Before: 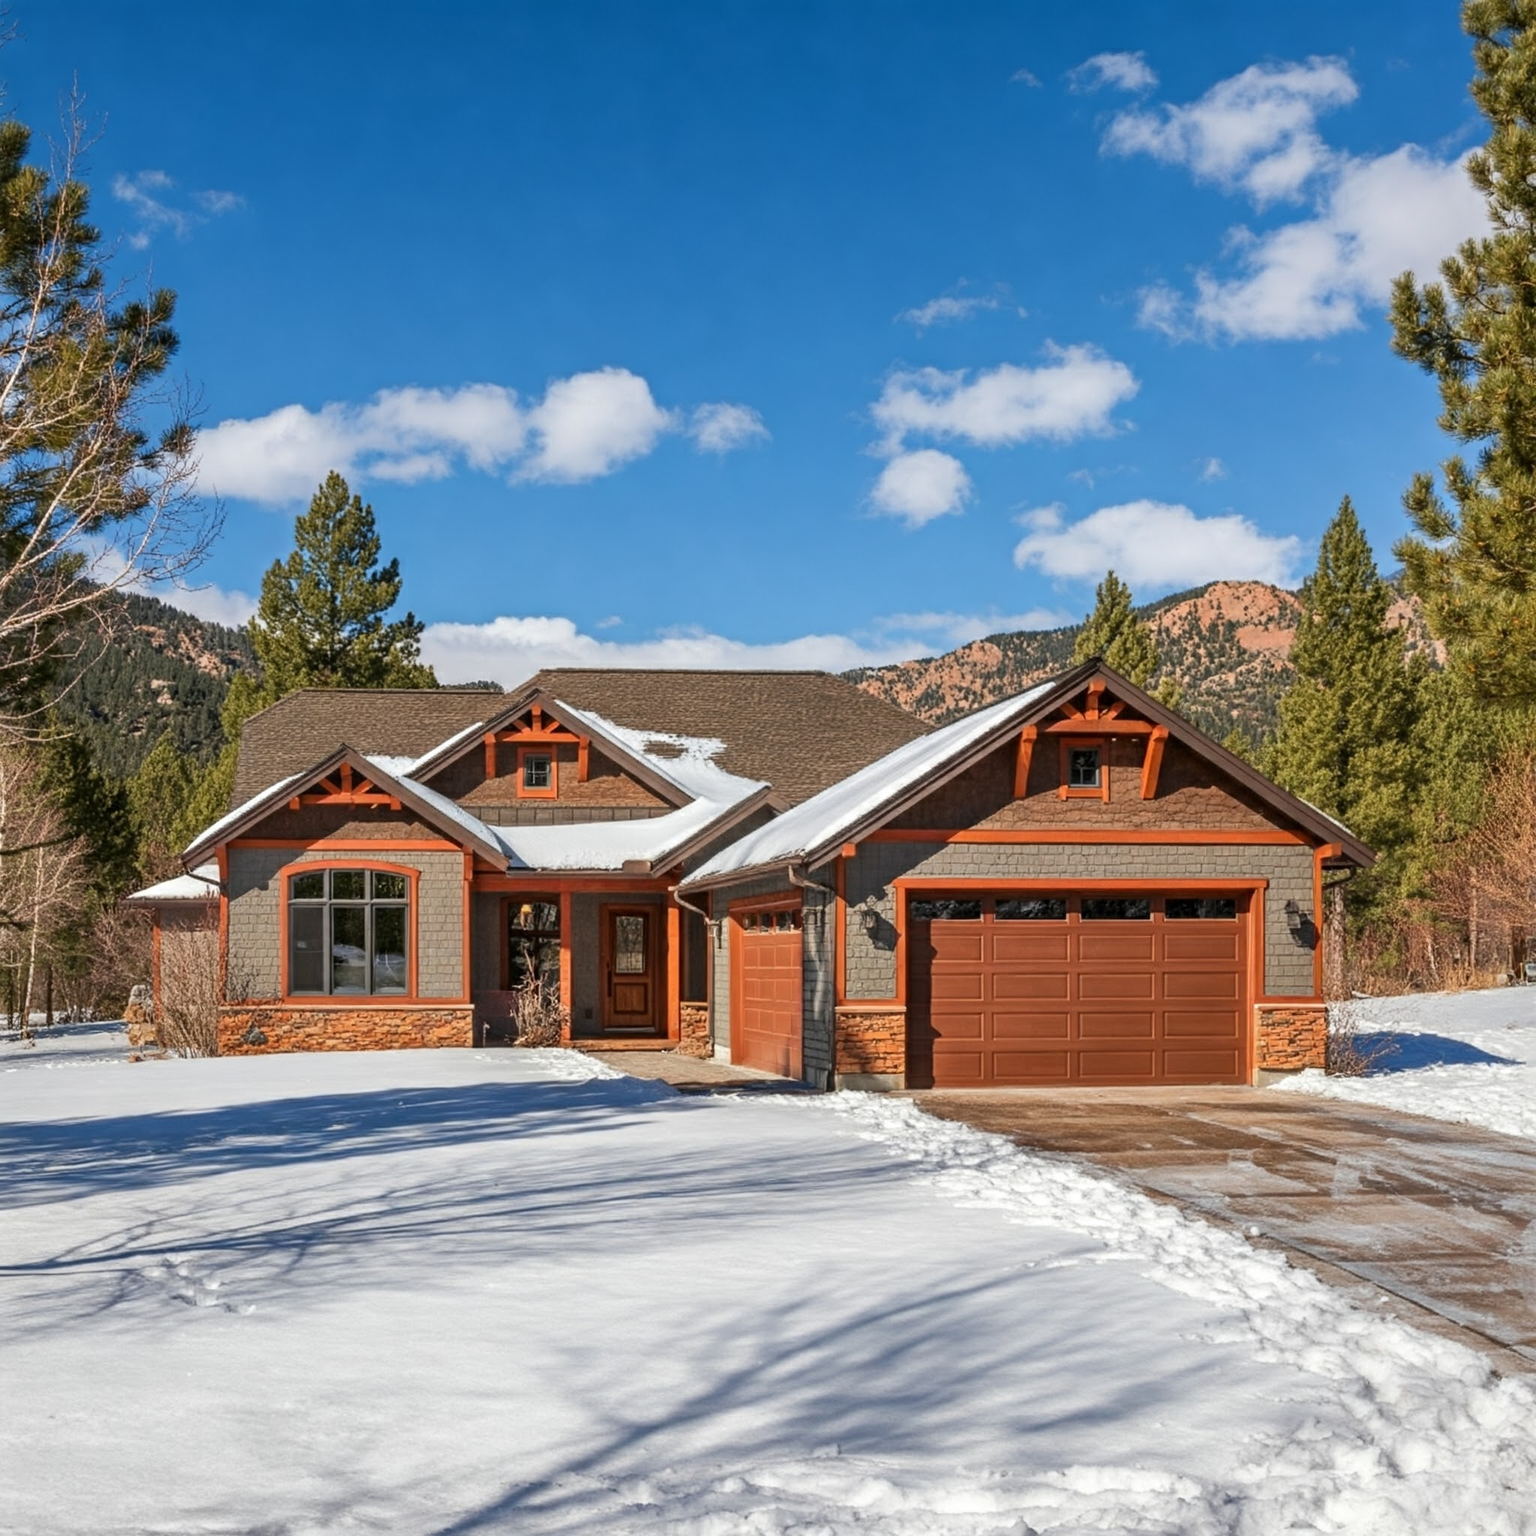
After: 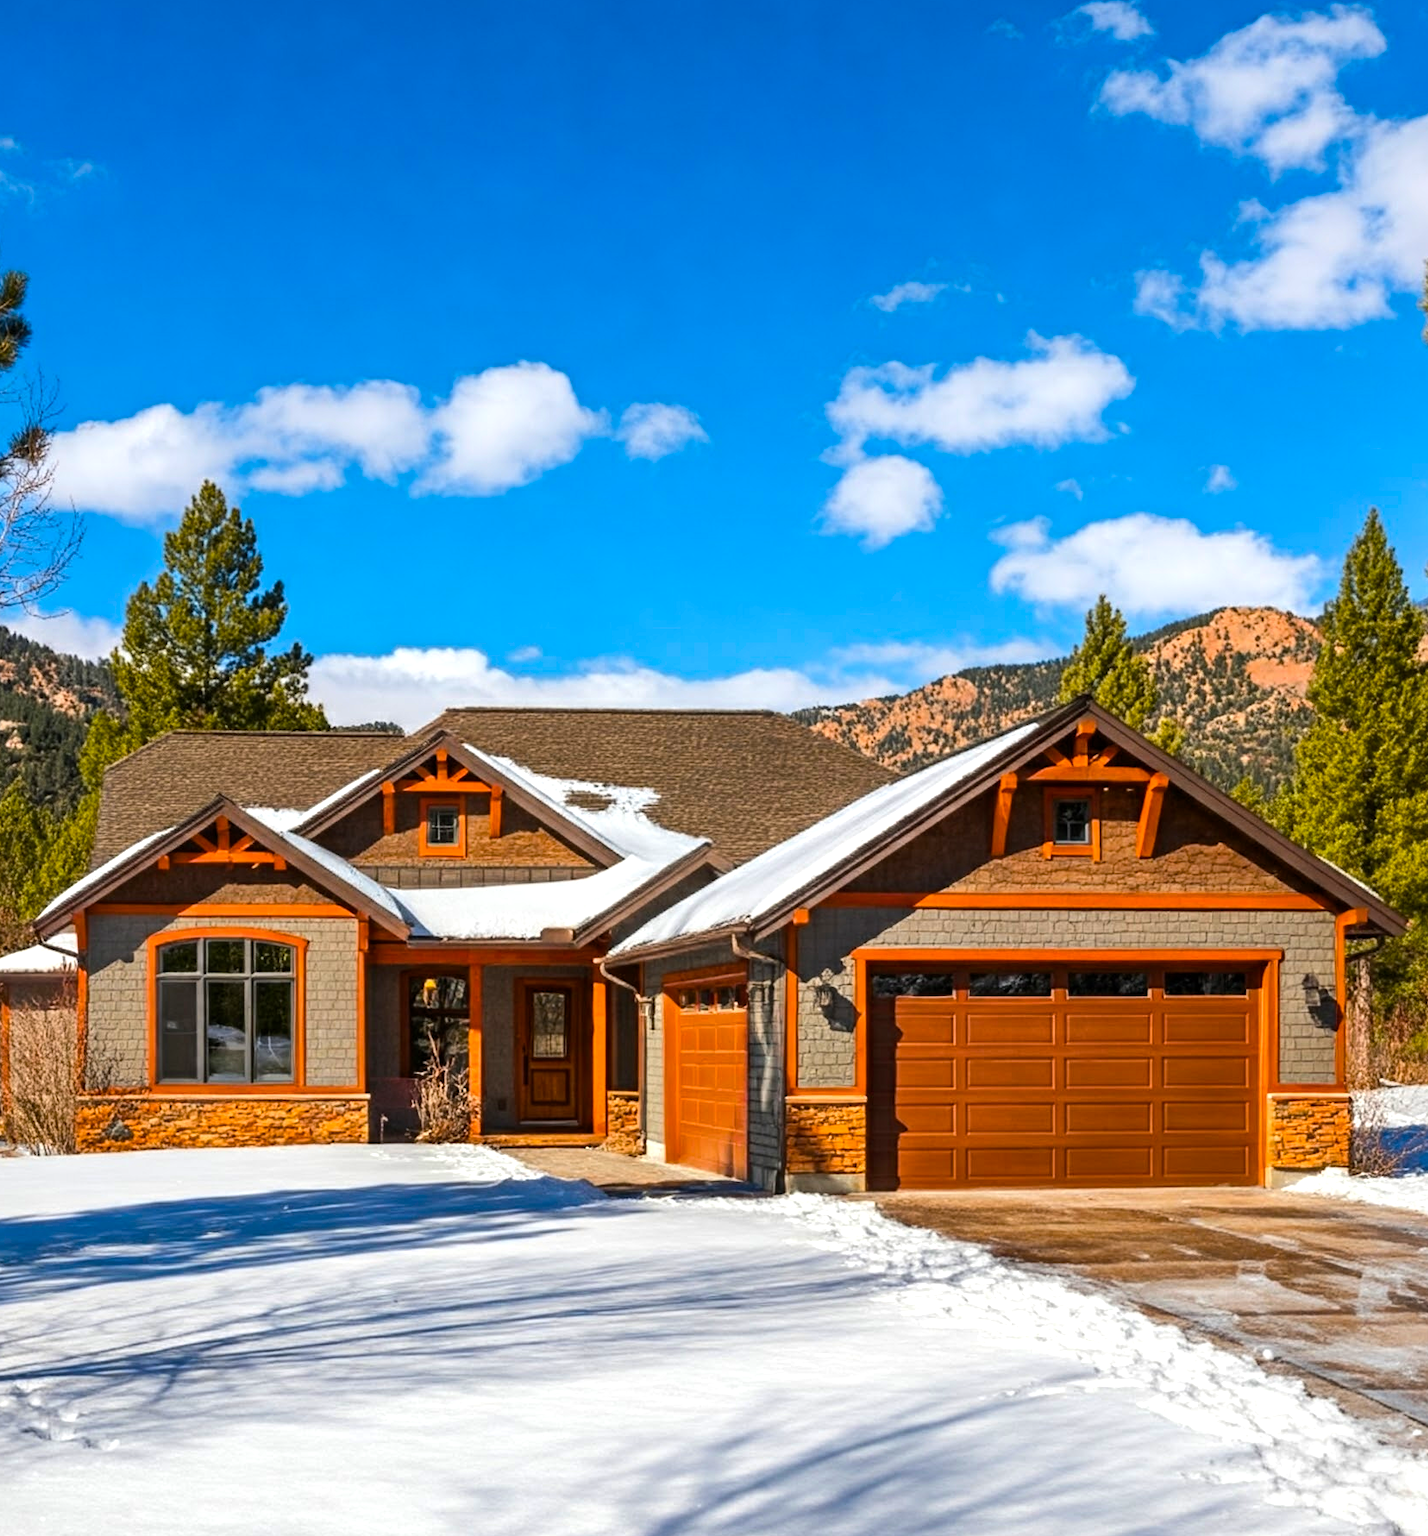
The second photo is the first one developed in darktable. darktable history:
crop: left 9.929%, top 3.475%, right 9.188%, bottom 9.529%
tone equalizer: -8 EV -0.417 EV, -7 EV -0.389 EV, -6 EV -0.333 EV, -5 EV -0.222 EV, -3 EV 0.222 EV, -2 EV 0.333 EV, -1 EV 0.389 EV, +0 EV 0.417 EV, edges refinement/feathering 500, mask exposure compensation -1.57 EV, preserve details no
color balance rgb: linear chroma grading › global chroma 15%, perceptual saturation grading › global saturation 30%
